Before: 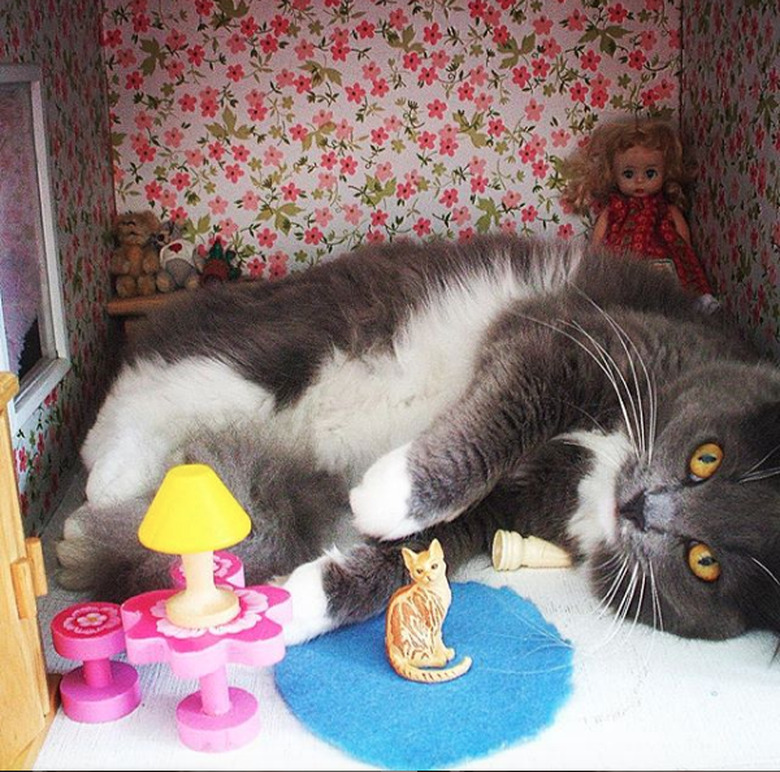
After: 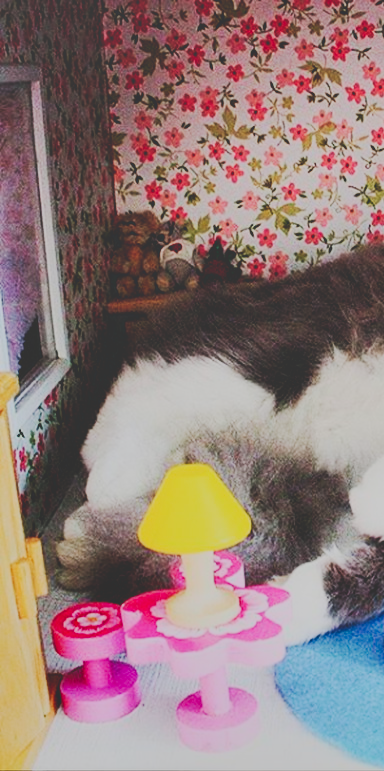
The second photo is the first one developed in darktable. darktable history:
contrast brightness saturation: contrast 0.201, brightness 0.162, saturation 0.23
contrast equalizer: y [[0.5 ×6], [0.5 ×6], [0.5, 0.5, 0.501, 0.545, 0.707, 0.863], [0 ×6], [0 ×6]]
tone curve: curves: ch0 [(0, 0.23) (0.125, 0.207) (0.245, 0.227) (0.736, 0.695) (1, 0.824)], preserve colors none
shadows and highlights: low approximation 0.01, soften with gaussian
crop and rotate: left 0.011%, top 0%, right 50.715%
